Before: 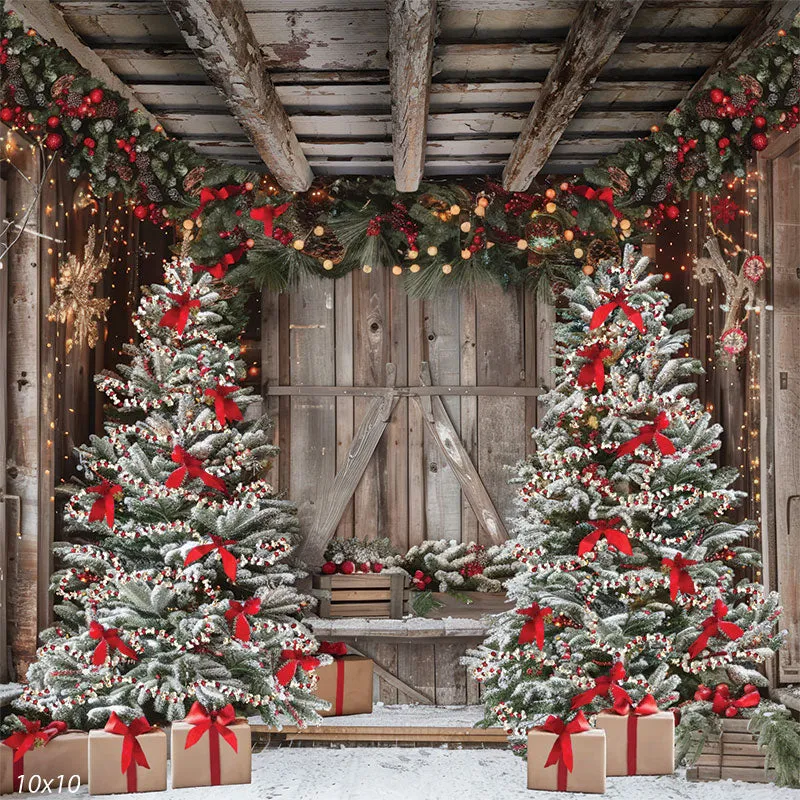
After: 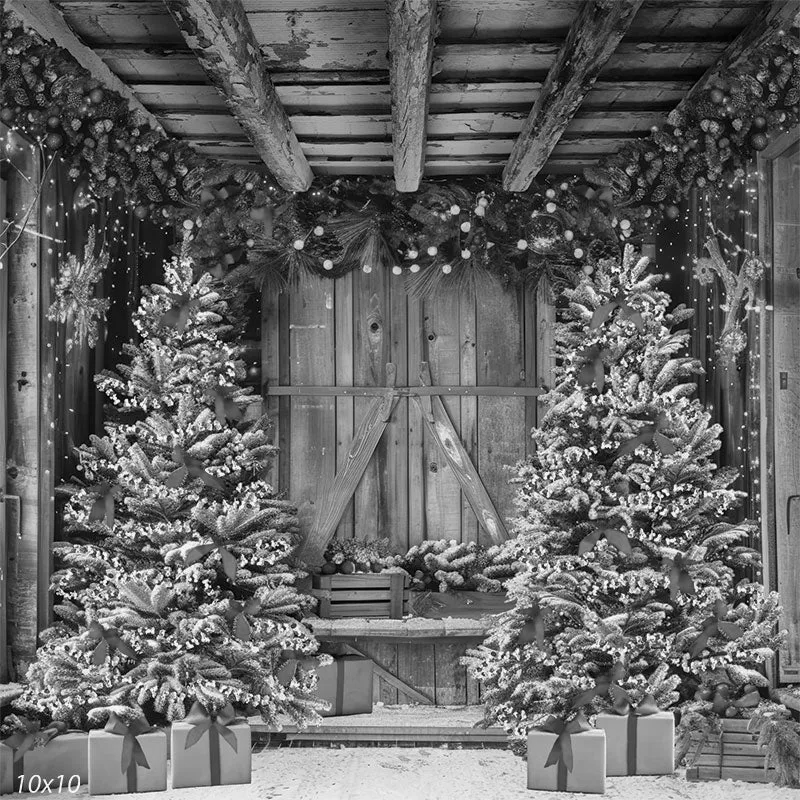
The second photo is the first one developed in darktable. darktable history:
monochrome: on, module defaults
contrast brightness saturation: saturation -0.04
exposure: exposure -0.072 EV, compensate highlight preservation false
